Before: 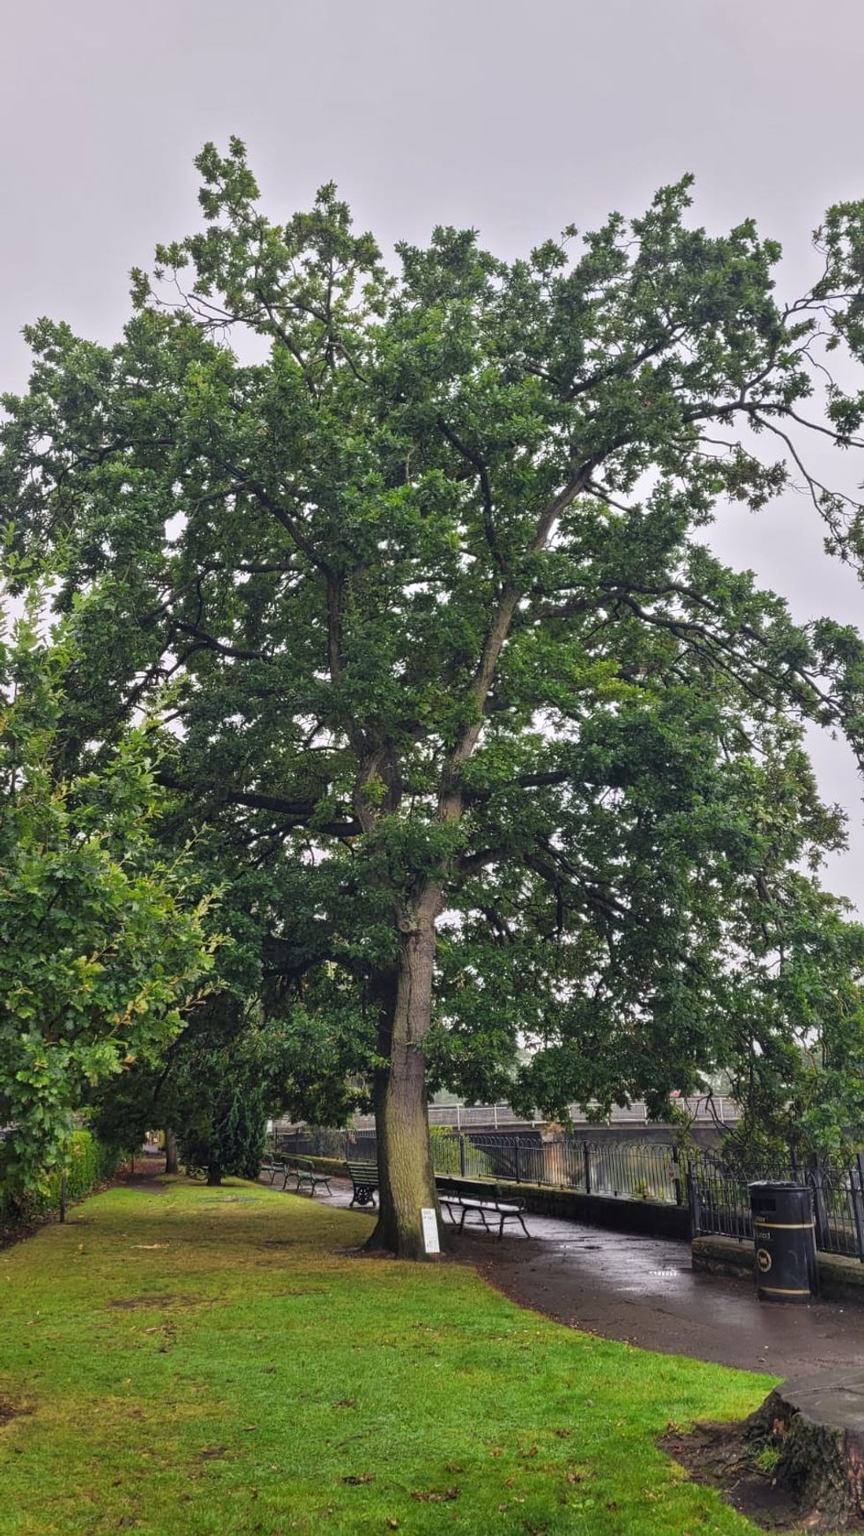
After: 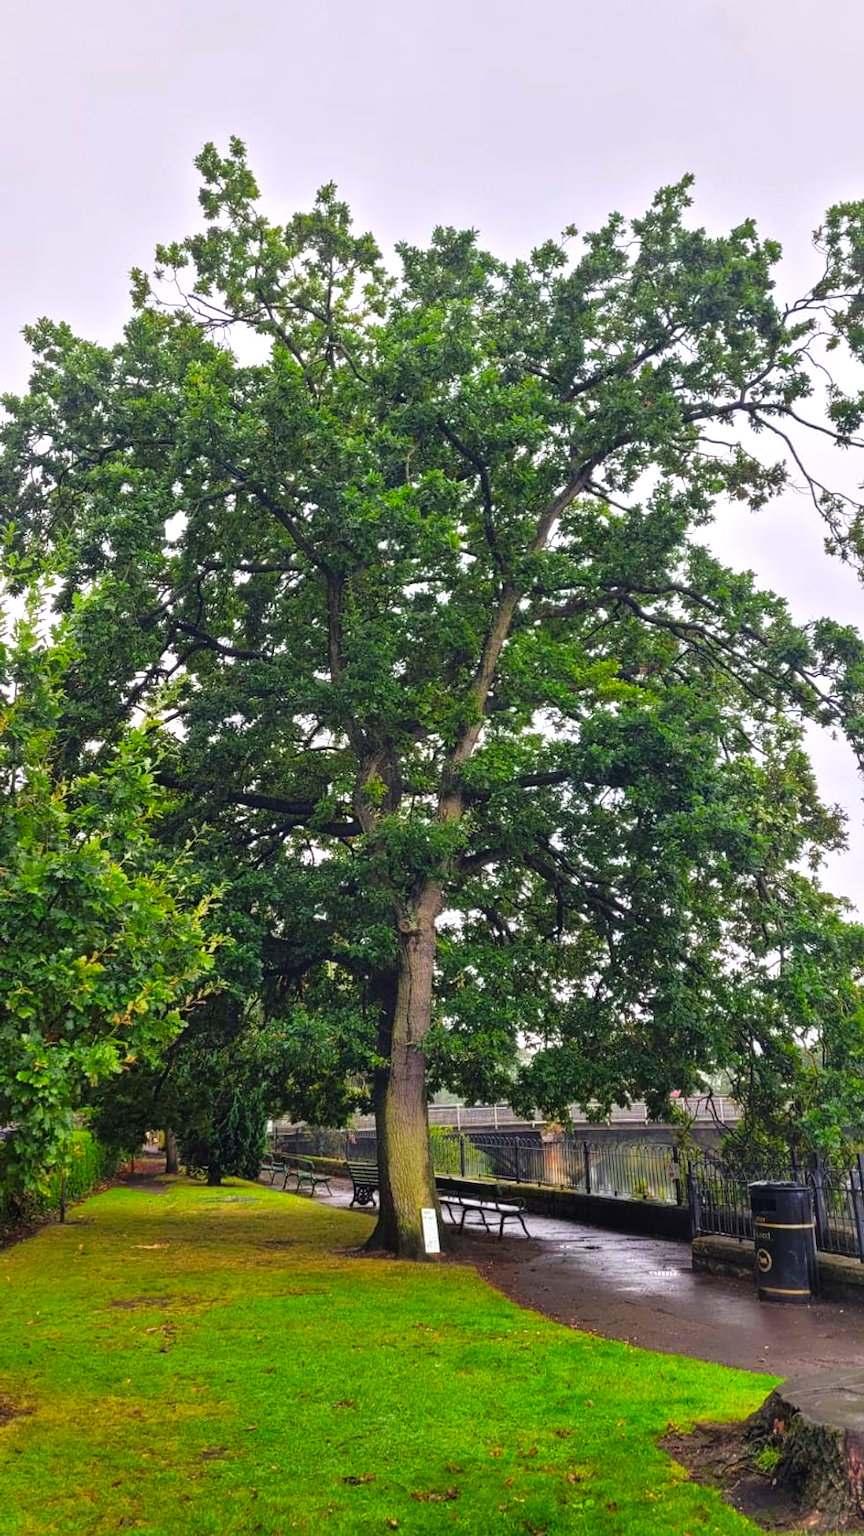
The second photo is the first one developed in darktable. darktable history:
tone equalizer: -8 EV -0.383 EV, -7 EV -0.38 EV, -6 EV -0.304 EV, -5 EV -0.233 EV, -3 EV 0.244 EV, -2 EV 0.31 EV, -1 EV 0.366 EV, +0 EV 0.431 EV
contrast brightness saturation: saturation 0.508
